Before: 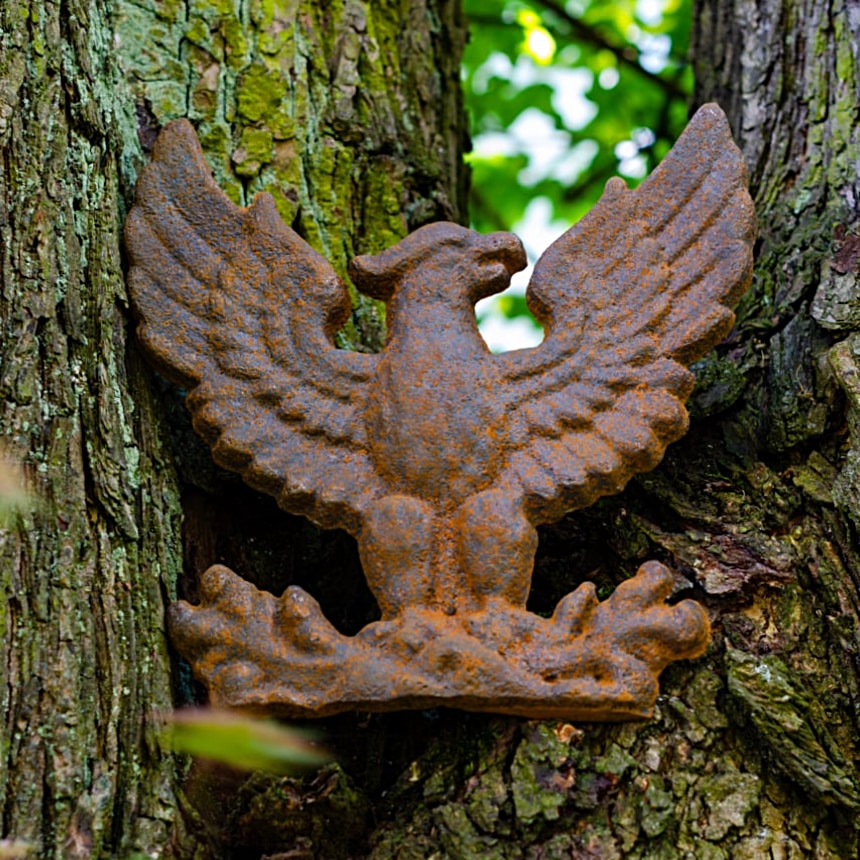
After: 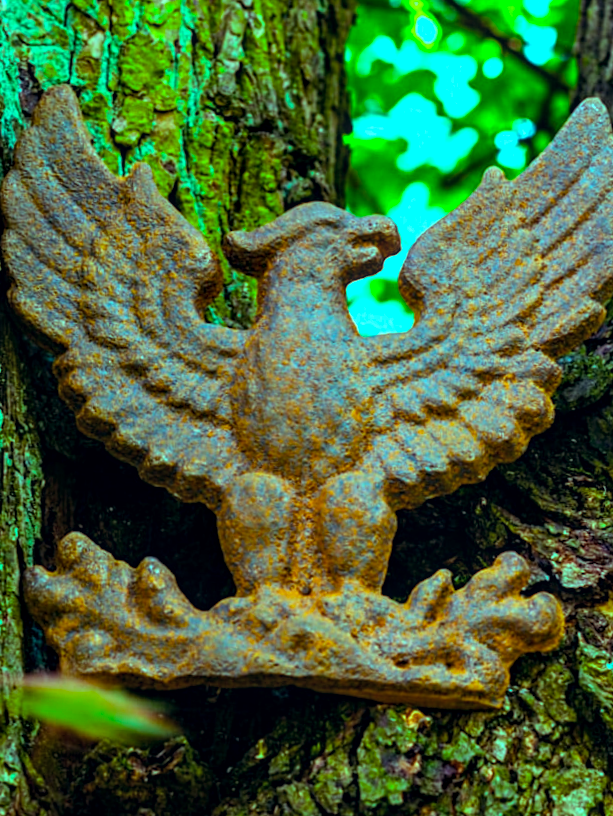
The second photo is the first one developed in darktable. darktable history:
local contrast: on, module defaults
color balance rgb: highlights gain › luminance 19.761%, highlights gain › chroma 13.044%, highlights gain › hue 172.05°, perceptual saturation grading › global saturation 30.953%, perceptual brilliance grading › global brilliance 10.637%
crop and rotate: angle -3.11°, left 13.935%, top 0.023%, right 10.983%, bottom 0.03%
color correction: highlights a* 5.35, highlights b* 5.27, shadows a* -3.96, shadows b* -5.12
